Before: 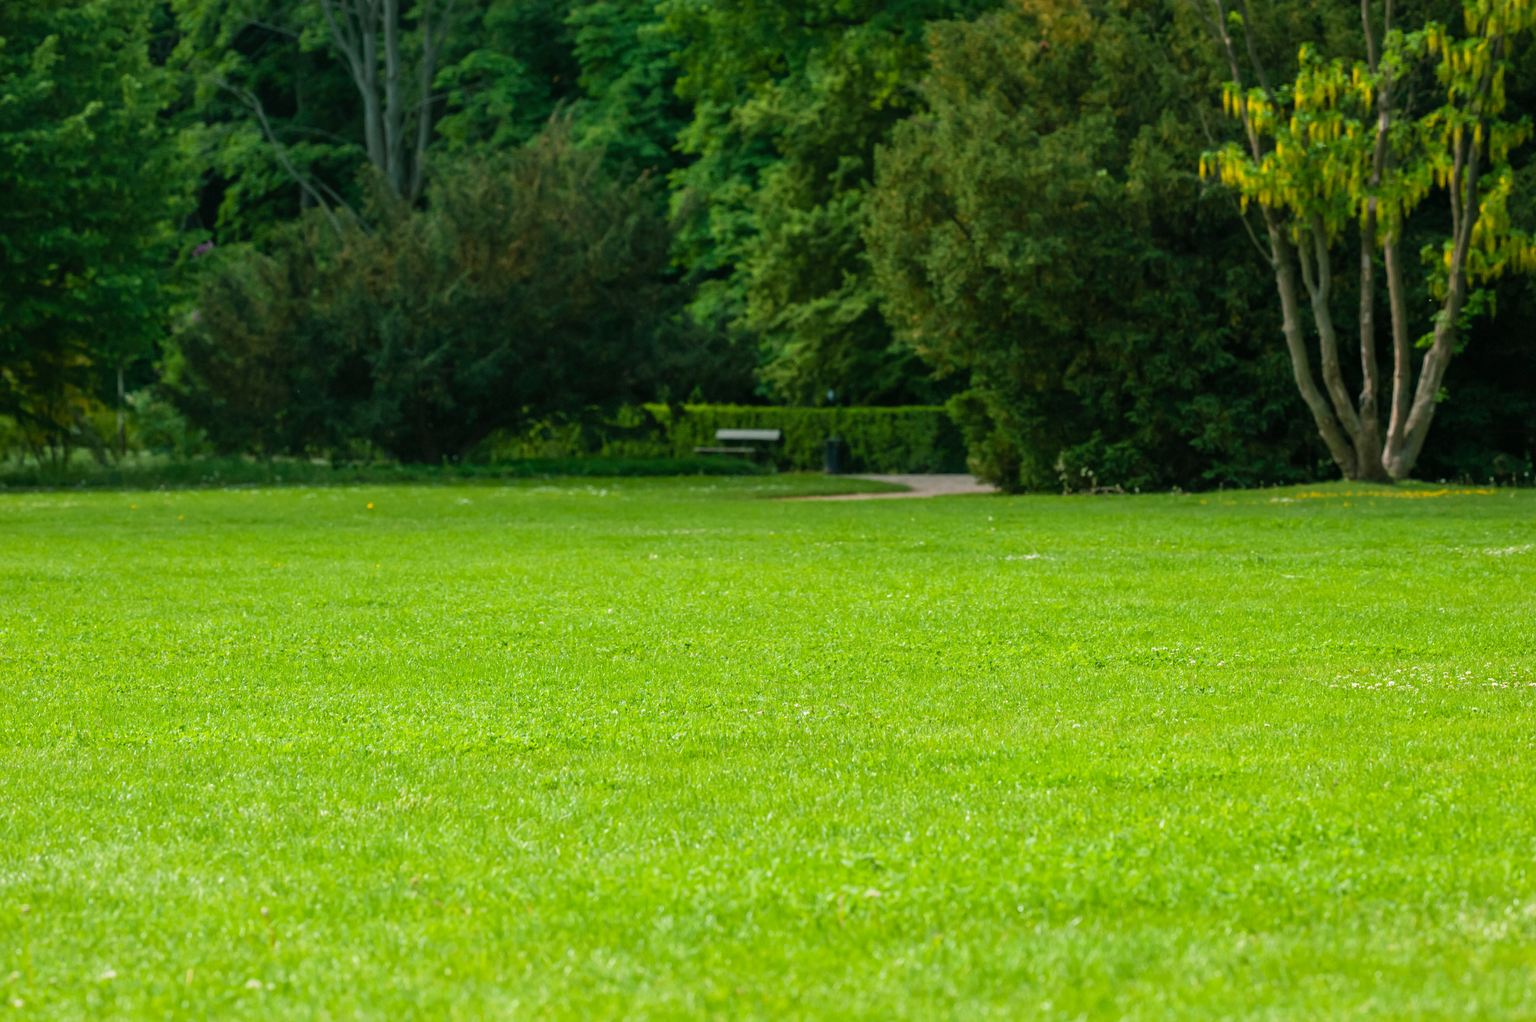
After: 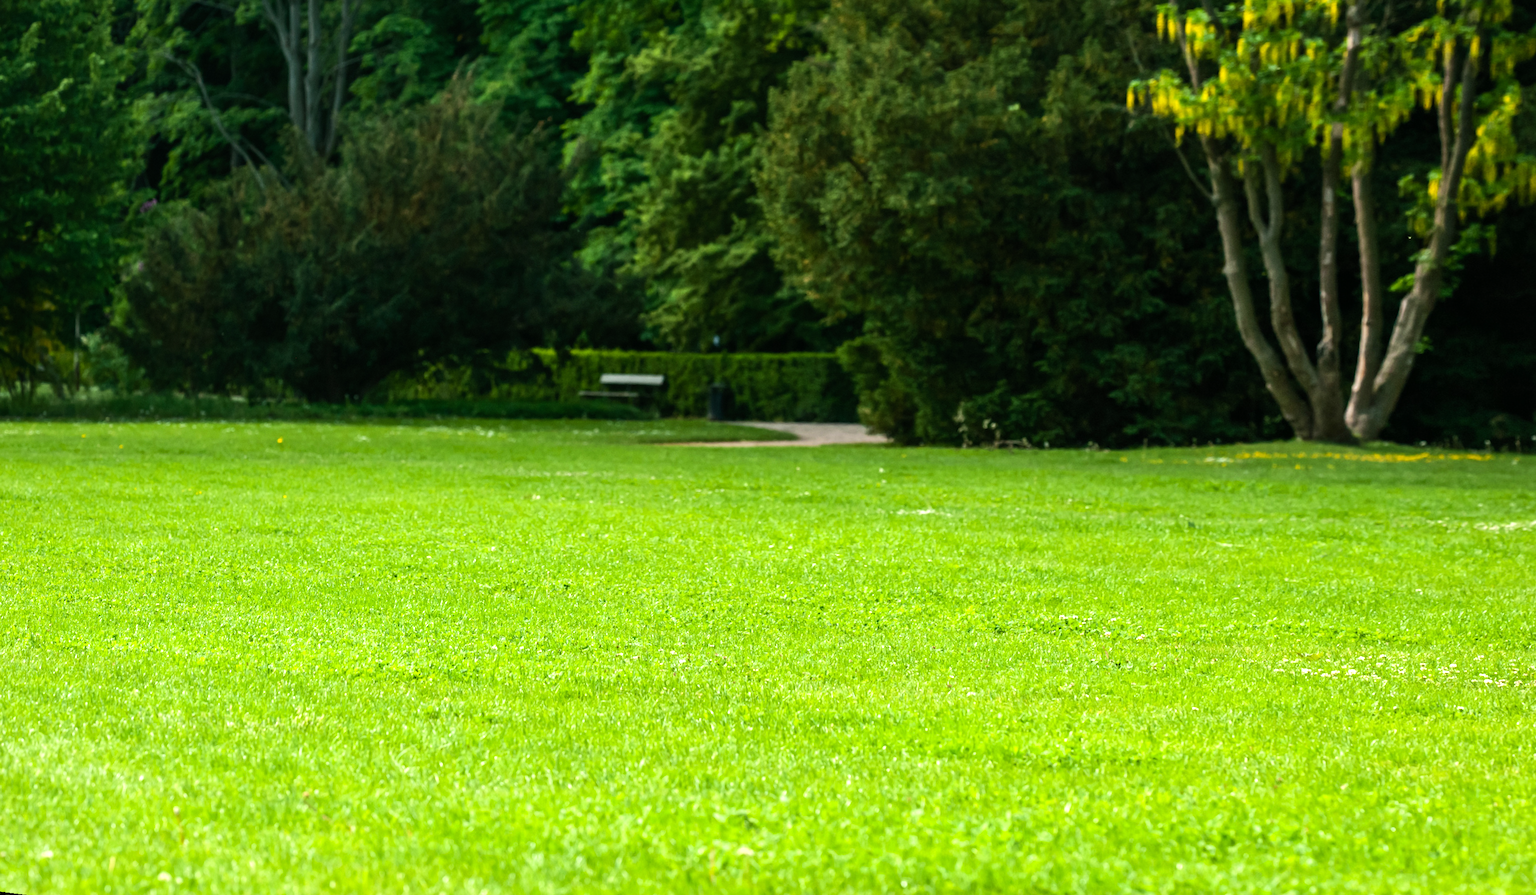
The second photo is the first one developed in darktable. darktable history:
rotate and perspective: rotation 1.69°, lens shift (vertical) -0.023, lens shift (horizontal) -0.291, crop left 0.025, crop right 0.988, crop top 0.092, crop bottom 0.842
tone equalizer: -8 EV -0.75 EV, -7 EV -0.7 EV, -6 EV -0.6 EV, -5 EV -0.4 EV, -3 EV 0.4 EV, -2 EV 0.6 EV, -1 EV 0.7 EV, +0 EV 0.75 EV, edges refinement/feathering 500, mask exposure compensation -1.57 EV, preserve details no
